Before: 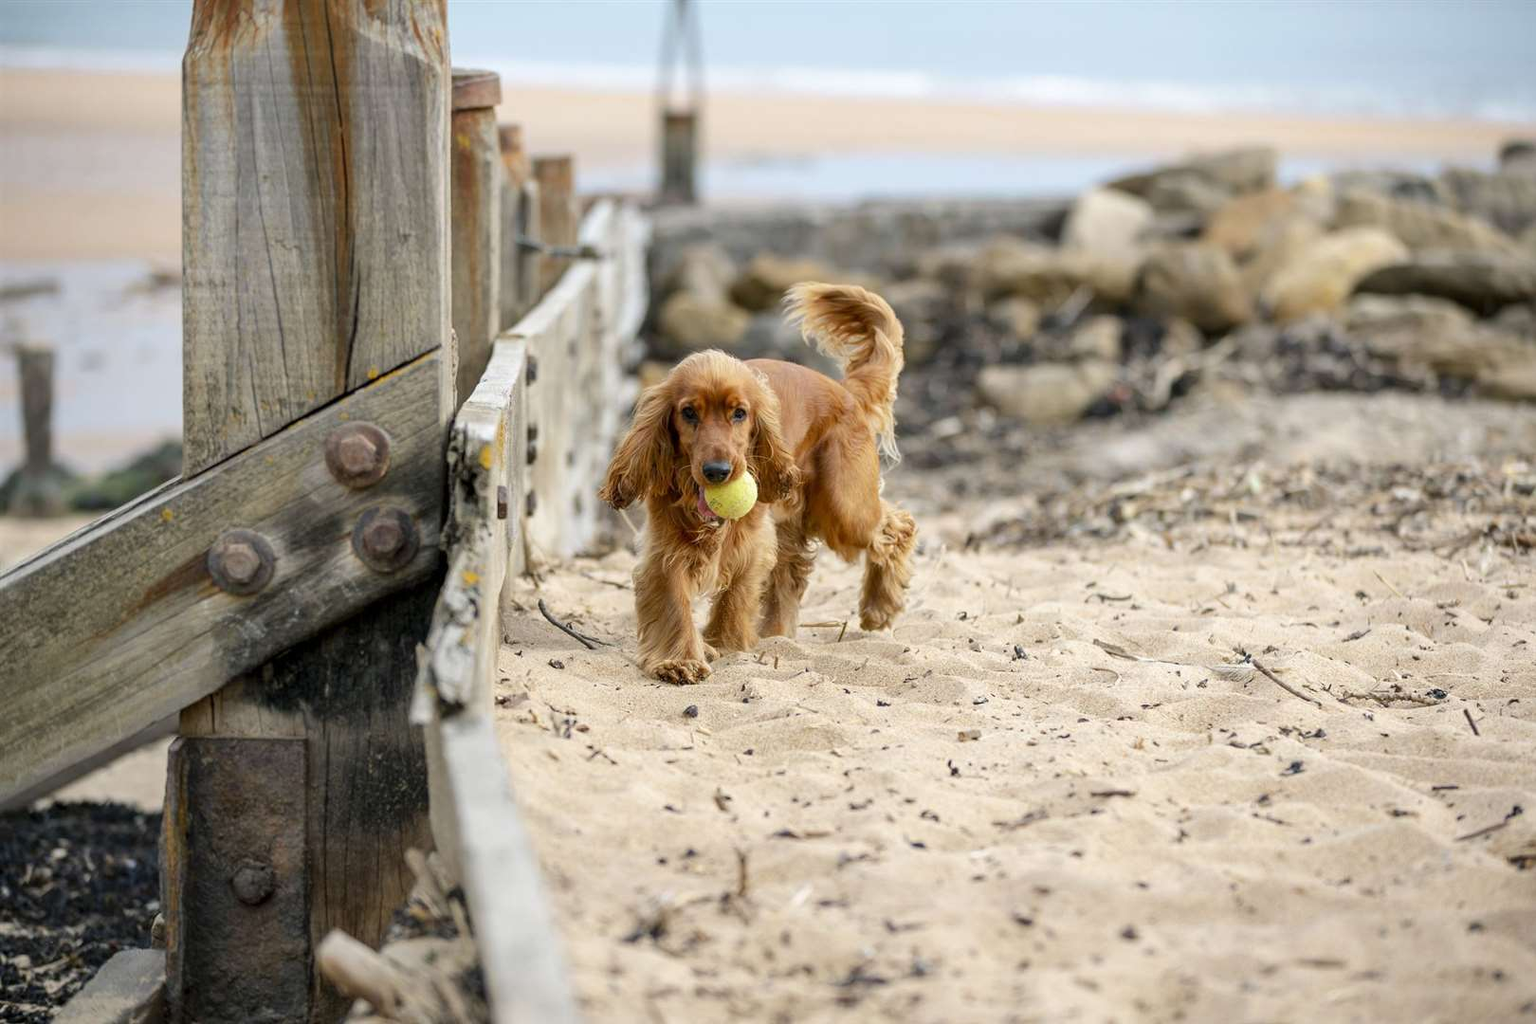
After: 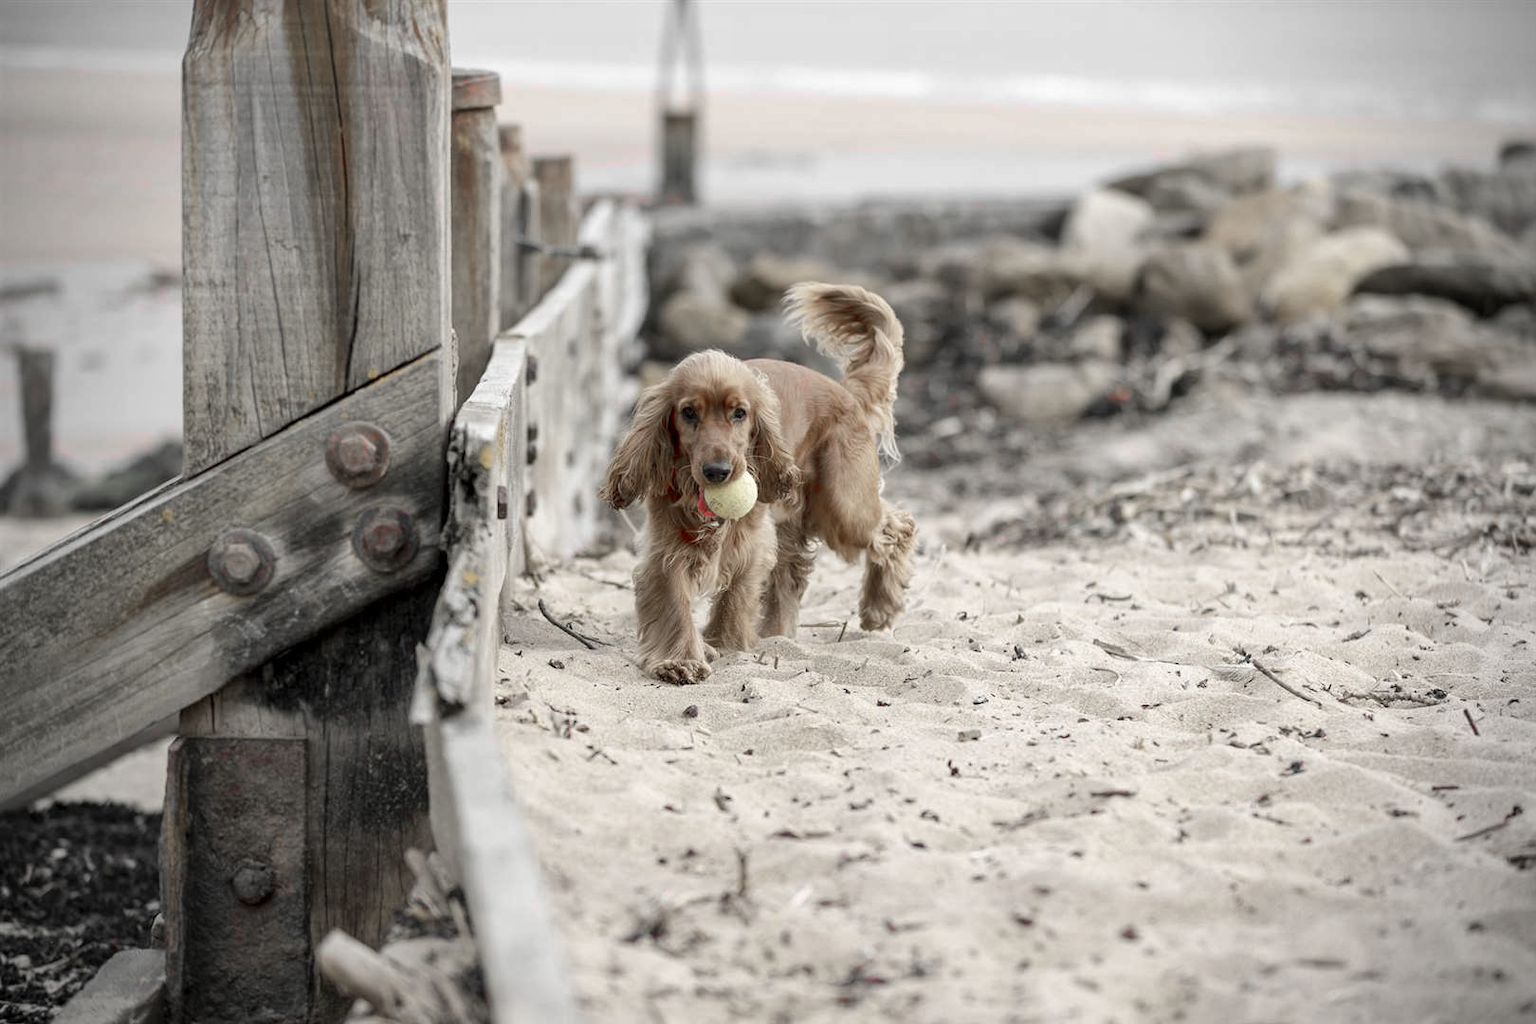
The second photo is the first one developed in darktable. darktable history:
local contrast: mode bilateral grid, contrast 9, coarseness 25, detail 112%, midtone range 0.2
vignetting: brightness -0.445, saturation -0.688
color zones: curves: ch1 [(0, 0.831) (0.08, 0.771) (0.157, 0.268) (0.241, 0.207) (0.562, -0.005) (0.714, -0.013) (0.876, 0.01) (1, 0.831)]
